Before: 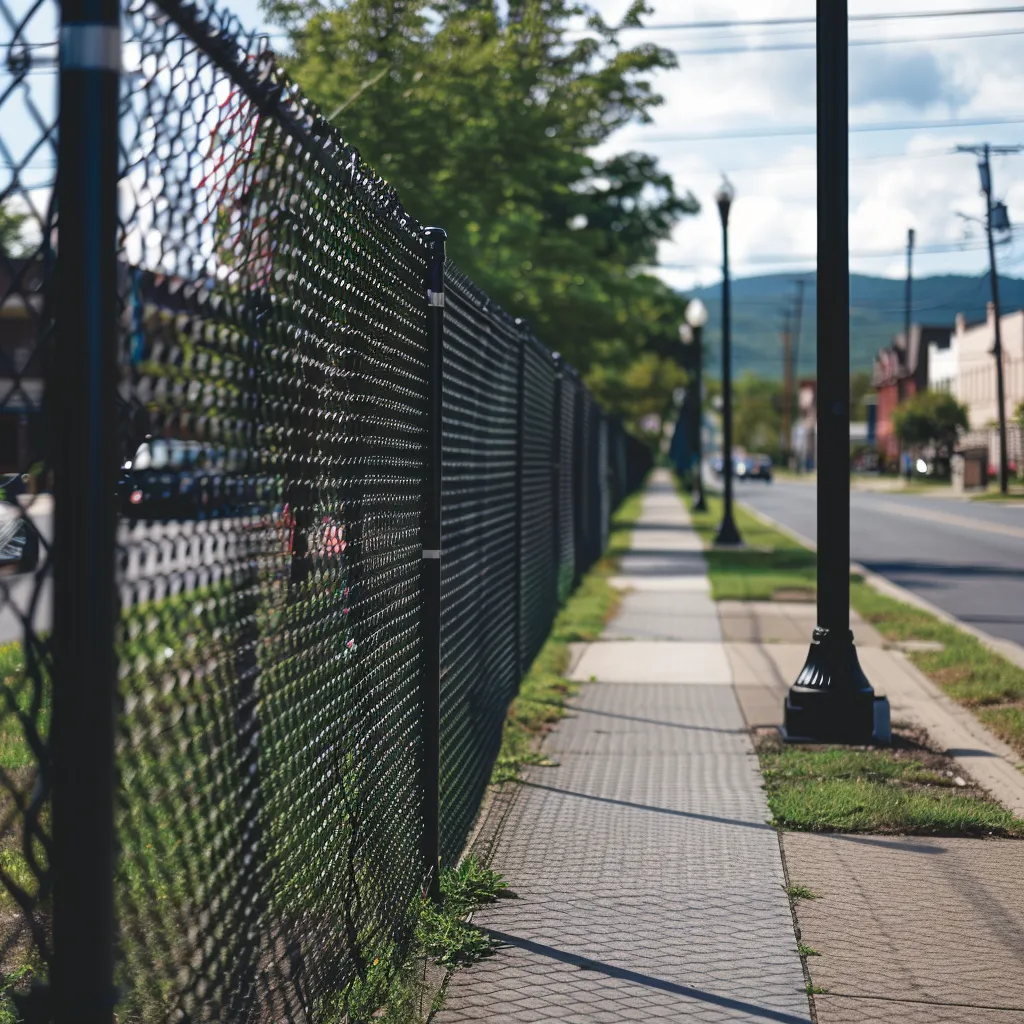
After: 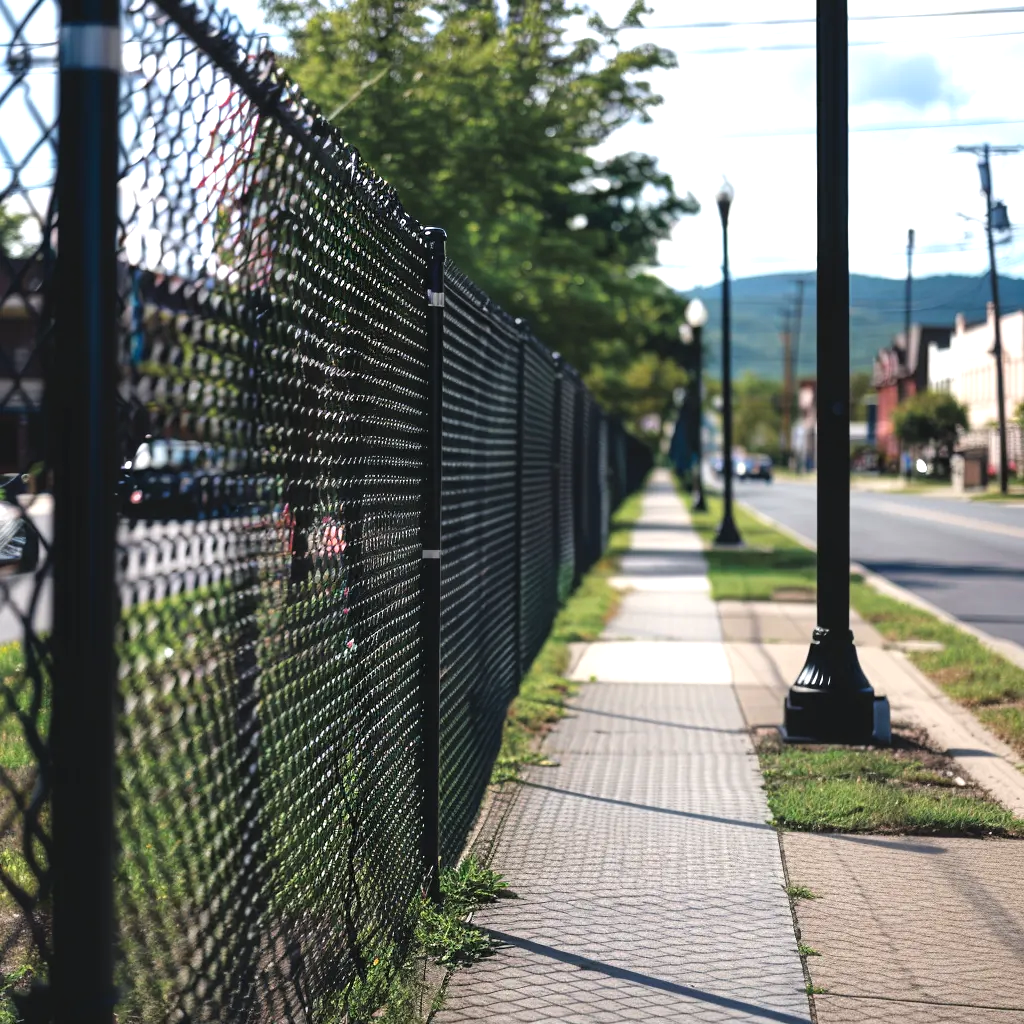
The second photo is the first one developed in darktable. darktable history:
tone equalizer: -8 EV -0.767 EV, -7 EV -0.698 EV, -6 EV -0.604 EV, -5 EV -0.395 EV, -3 EV 0.389 EV, -2 EV 0.6 EV, -1 EV 0.678 EV, +0 EV 0.736 EV
